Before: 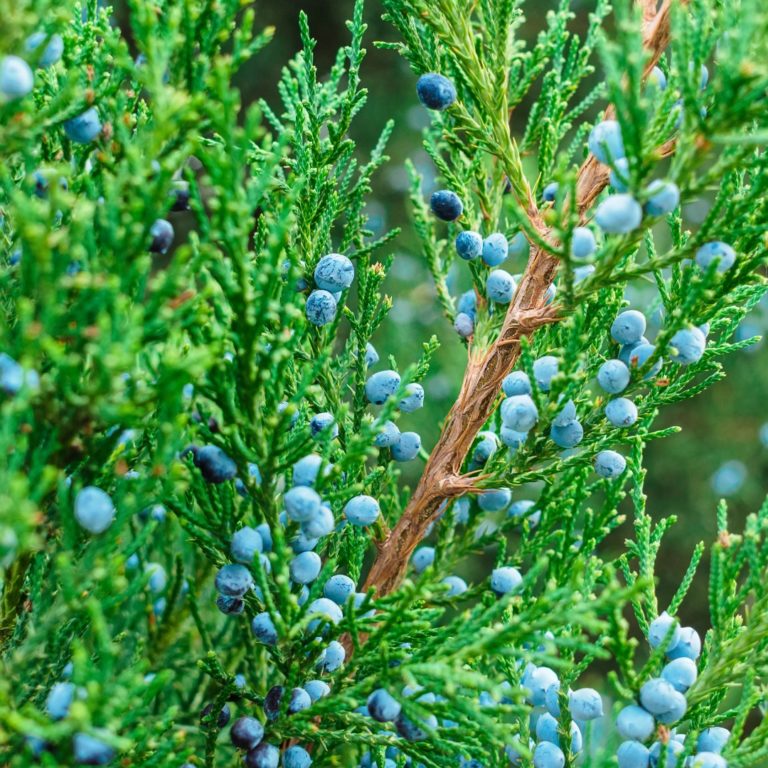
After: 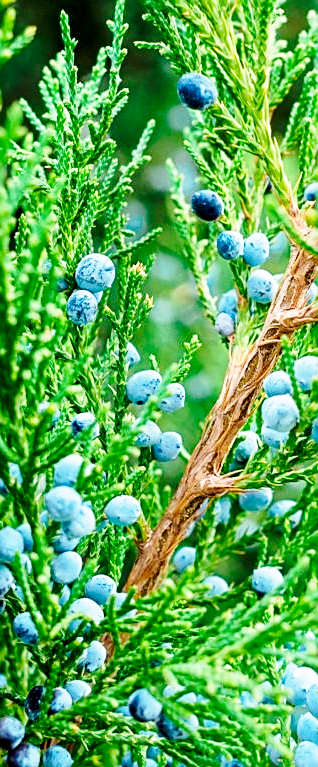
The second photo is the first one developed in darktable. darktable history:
sharpen: on, module defaults
crop: left 31.244%, right 27.276%
base curve: curves: ch0 [(0, 0) (0.028, 0.03) (0.121, 0.232) (0.46, 0.748) (0.859, 0.968) (1, 1)], preserve colors none
exposure: black level correction 0.01, compensate highlight preservation false
